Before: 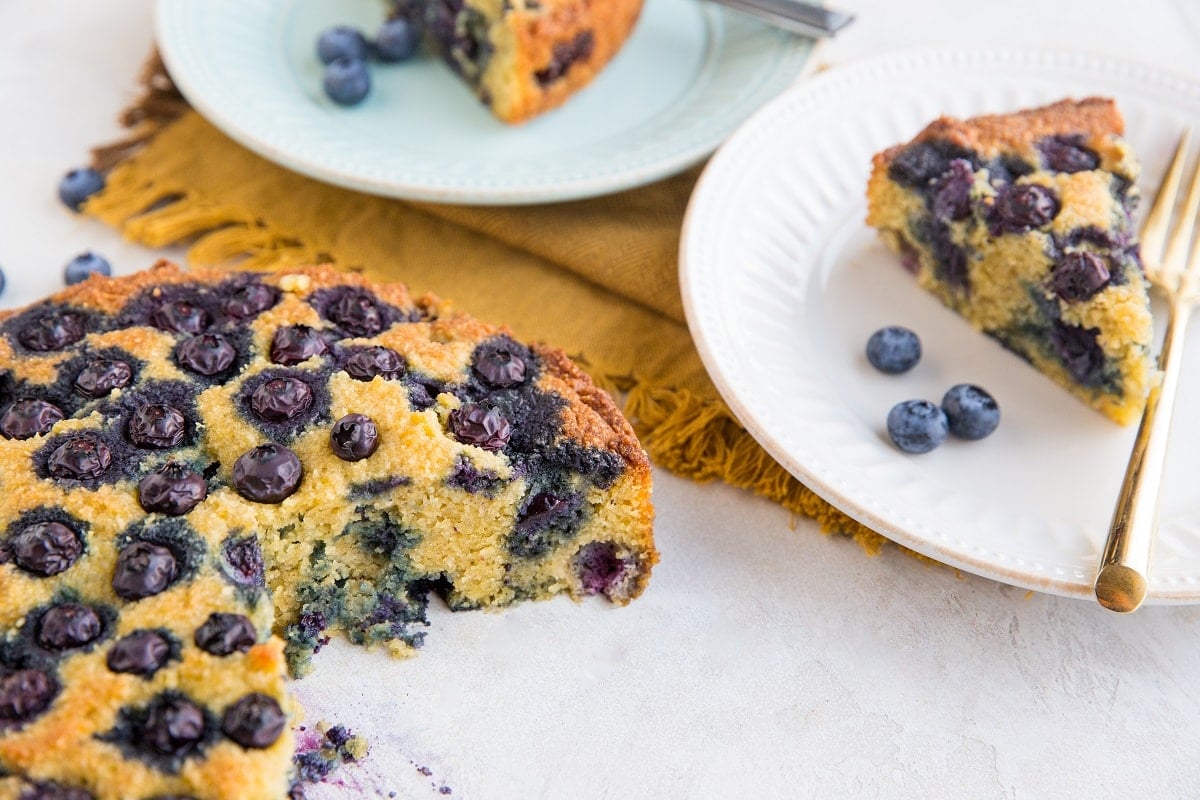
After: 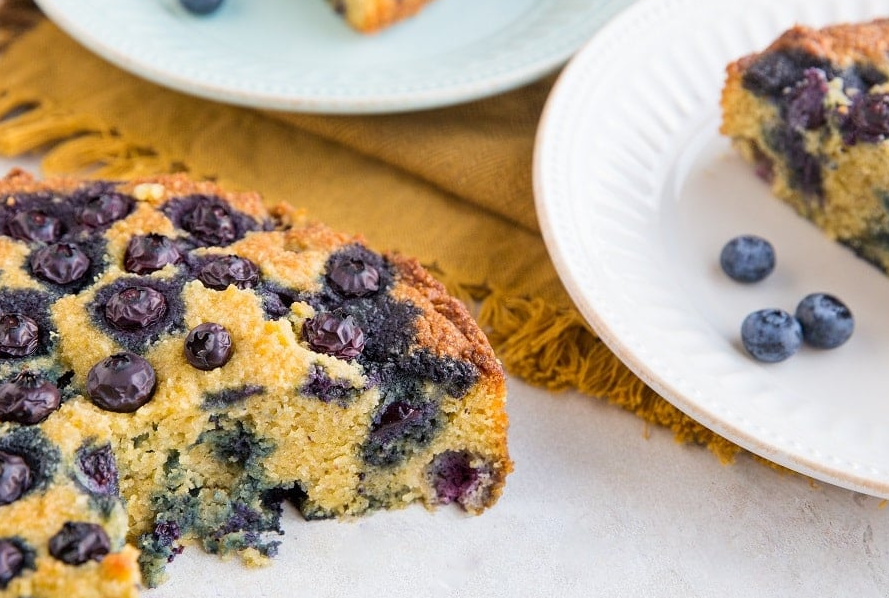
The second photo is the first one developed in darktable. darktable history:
crop and rotate: left 12.238%, top 11.452%, right 13.66%, bottom 13.686%
